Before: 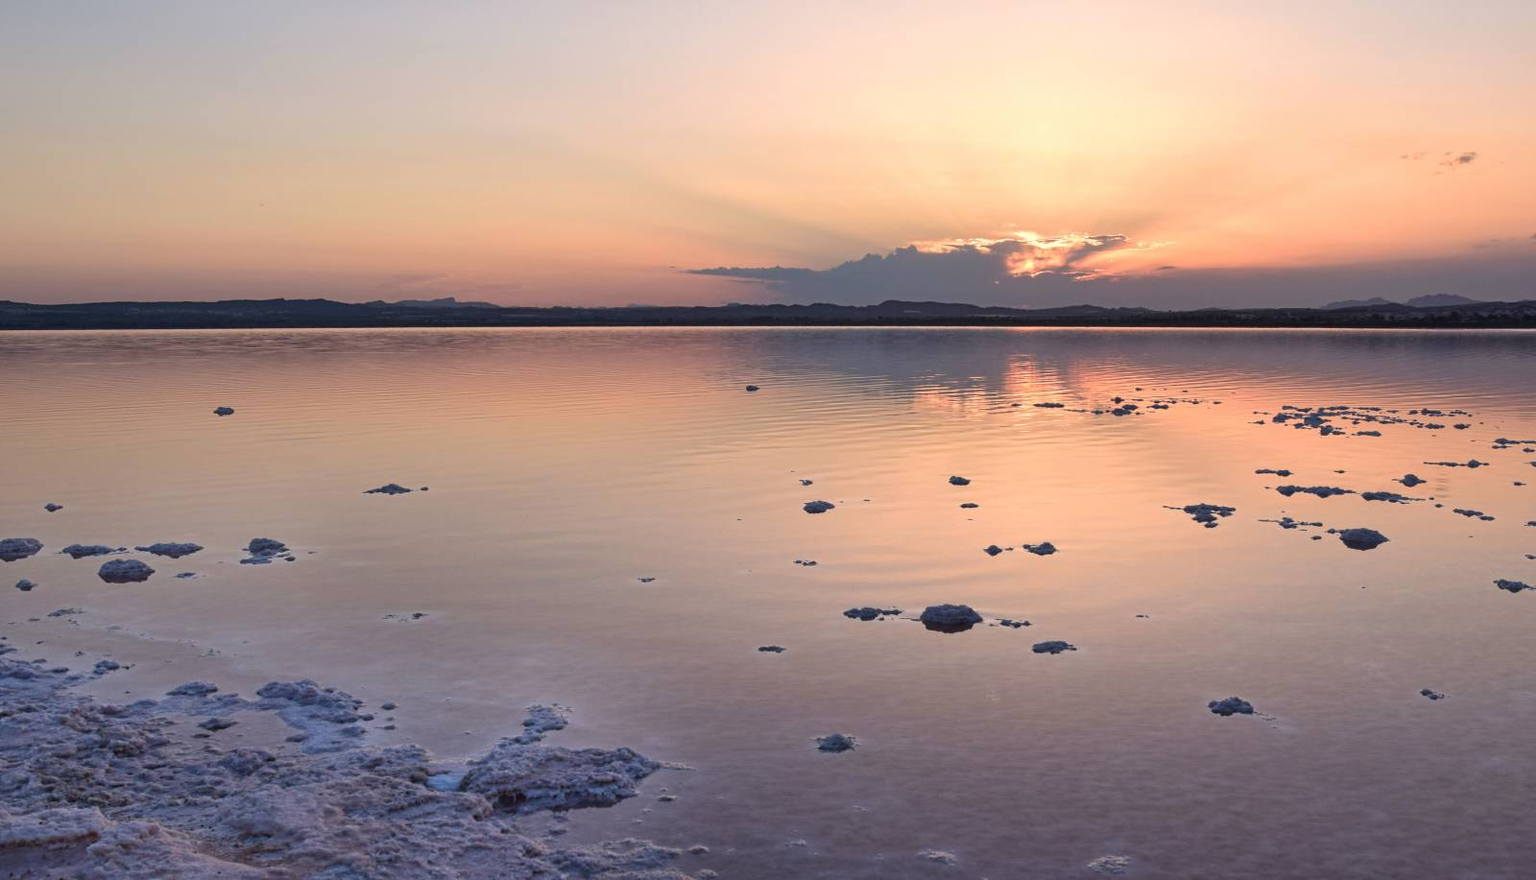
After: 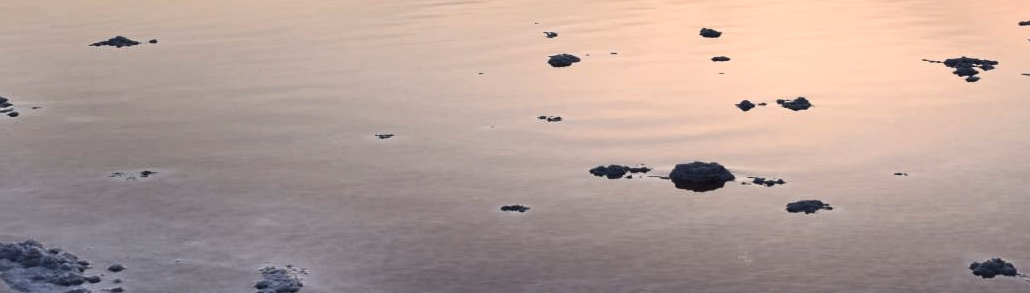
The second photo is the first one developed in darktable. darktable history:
contrast brightness saturation: contrast 0.25, saturation -0.31
crop: left 18.091%, top 51.13%, right 17.525%, bottom 16.85%
